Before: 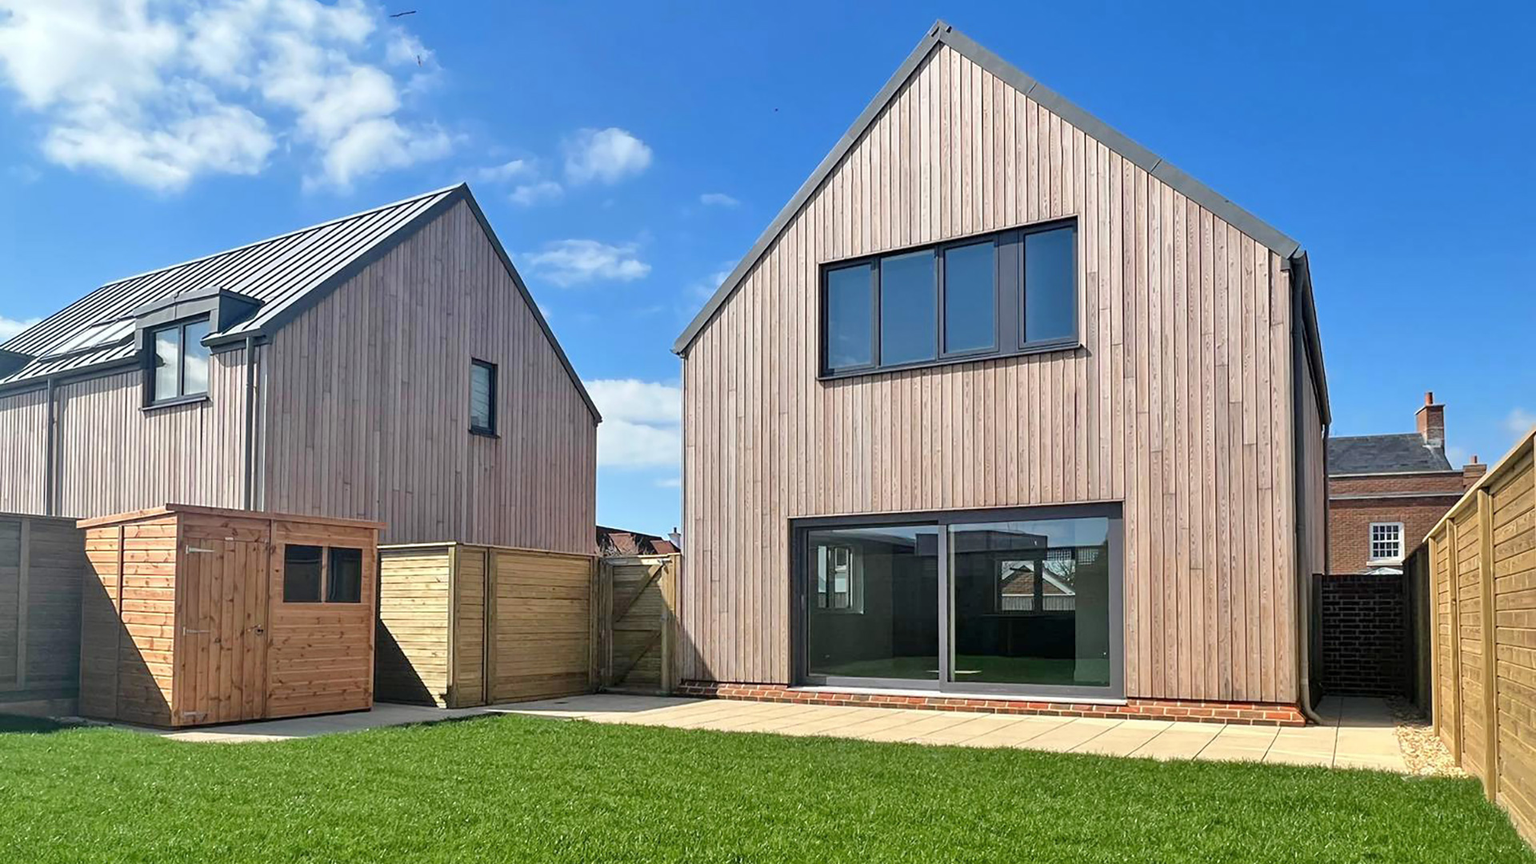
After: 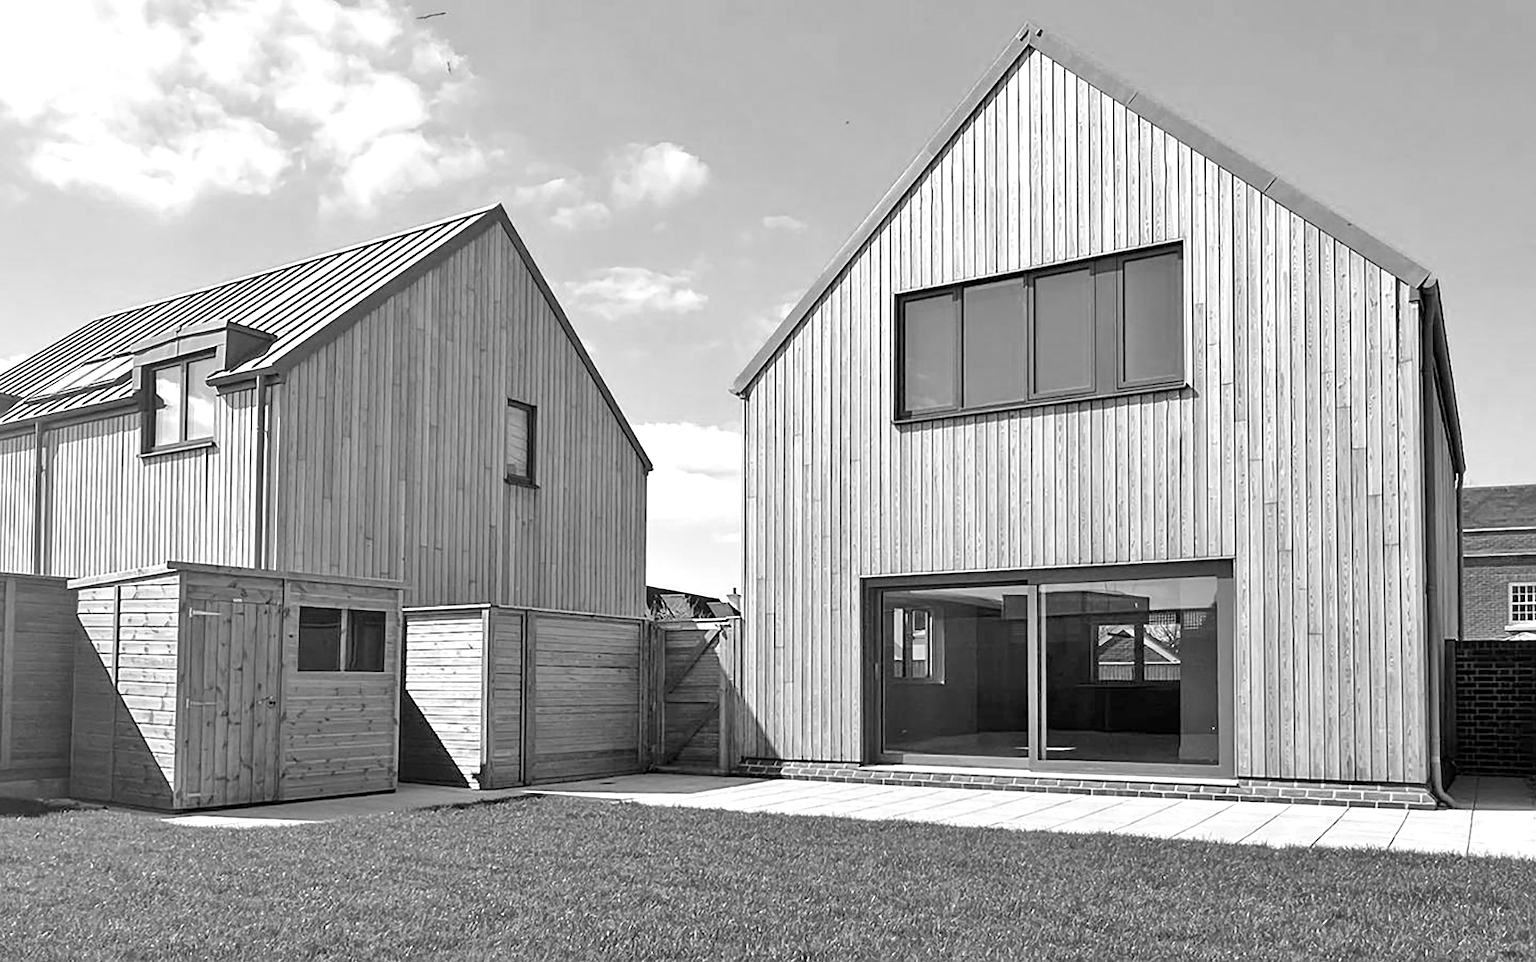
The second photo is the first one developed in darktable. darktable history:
crop and rotate: left 1.065%, right 9.174%
exposure: black level correction 0.001, exposure 0.5 EV, compensate highlight preservation false
color calibration: output gray [0.31, 0.36, 0.33, 0], illuminant as shot in camera, x 0.358, y 0.373, temperature 4628.91 K
sharpen: amount 0.216
